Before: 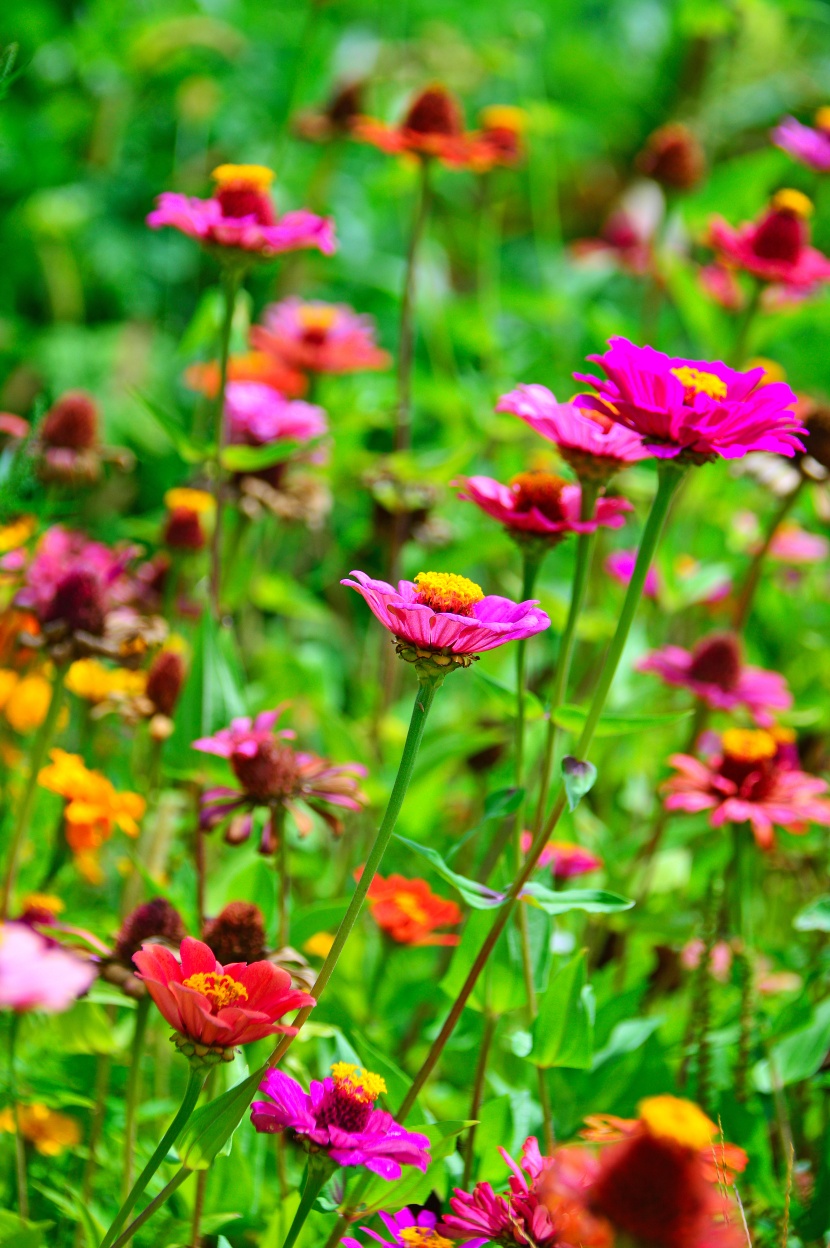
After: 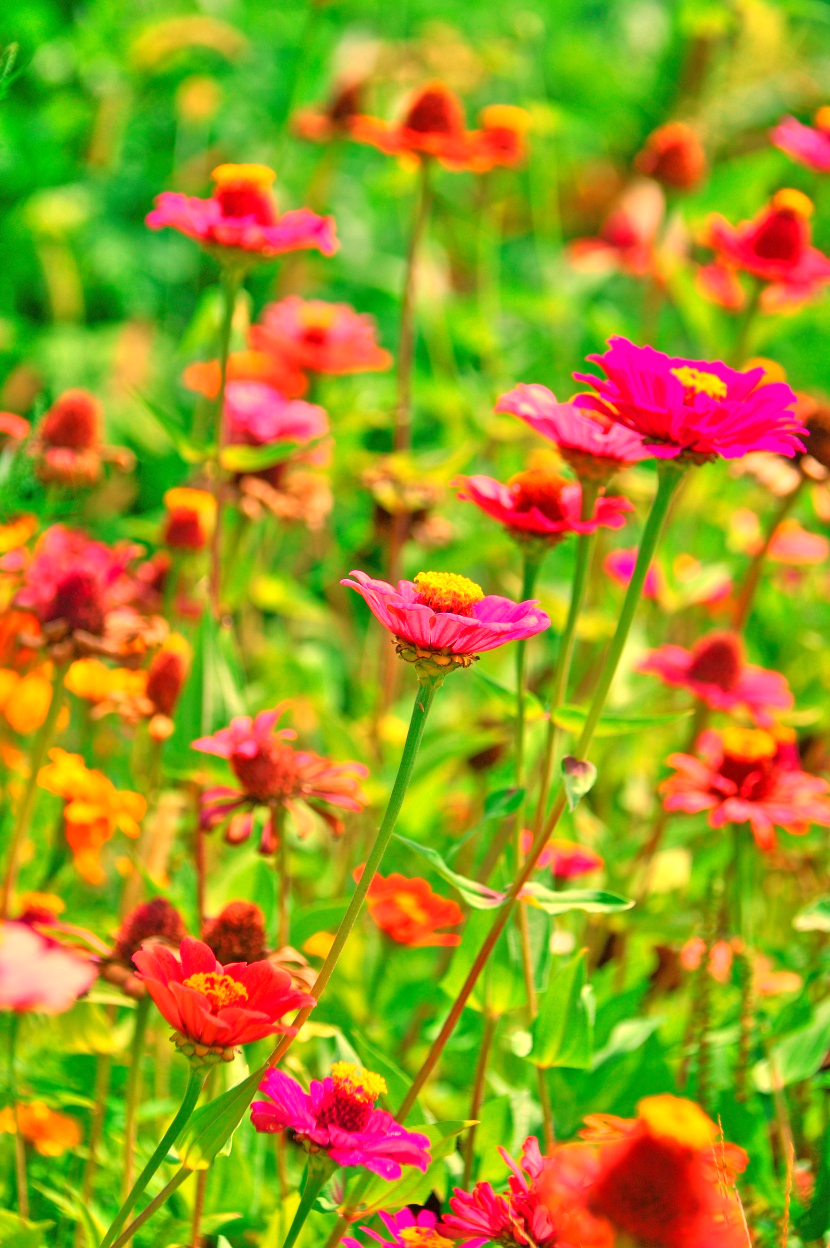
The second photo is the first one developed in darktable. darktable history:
tone equalizer: -7 EV 0.15 EV, -6 EV 0.6 EV, -5 EV 1.15 EV, -4 EV 1.33 EV, -3 EV 1.15 EV, -2 EV 0.6 EV, -1 EV 0.15 EV, mask exposure compensation -0.5 EV
white balance: red 1.467, blue 0.684
